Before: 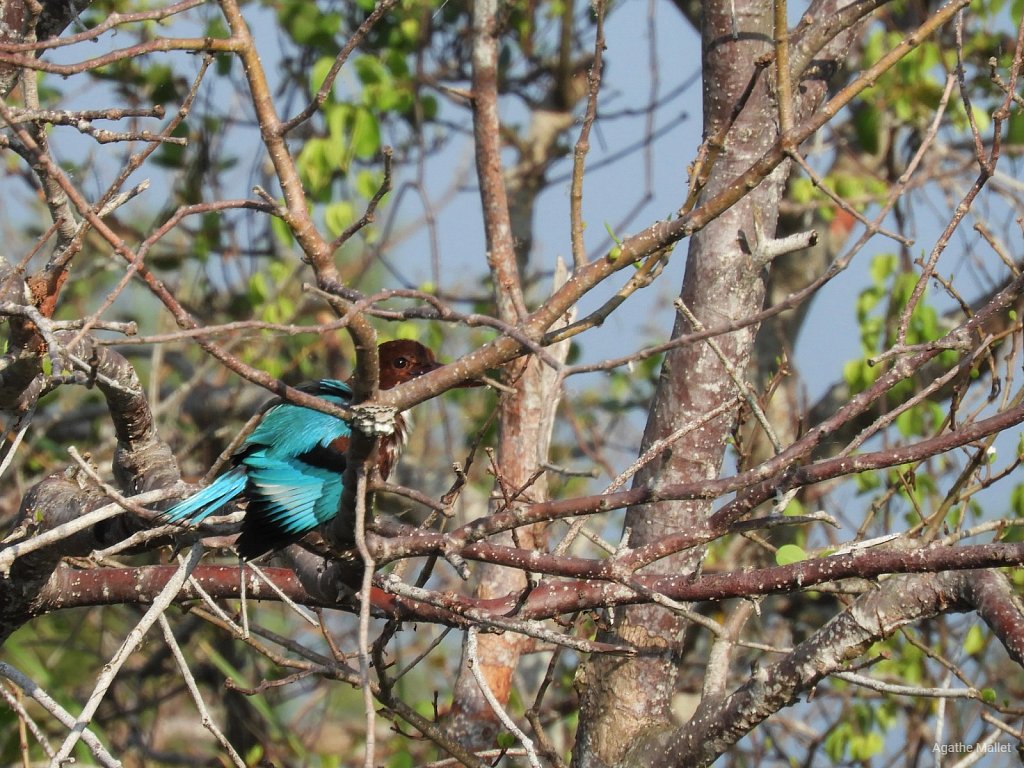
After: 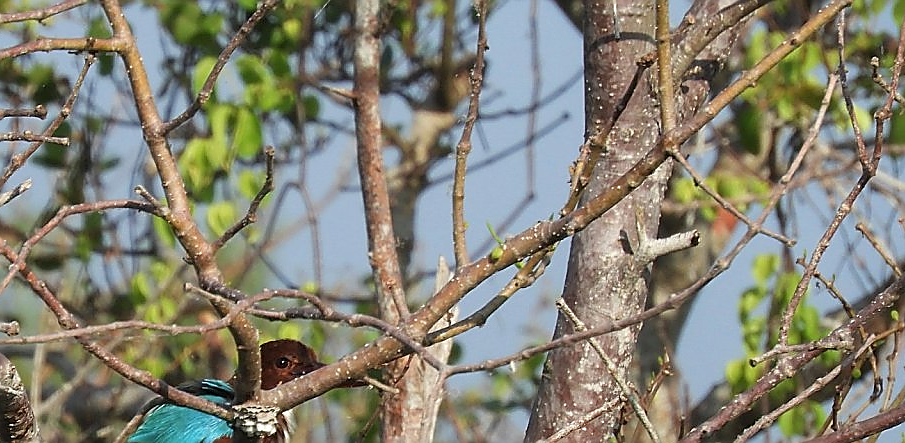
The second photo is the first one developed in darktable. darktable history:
crop and rotate: left 11.525%, bottom 42.245%
sharpen: radius 1.407, amount 1.257, threshold 0.777
